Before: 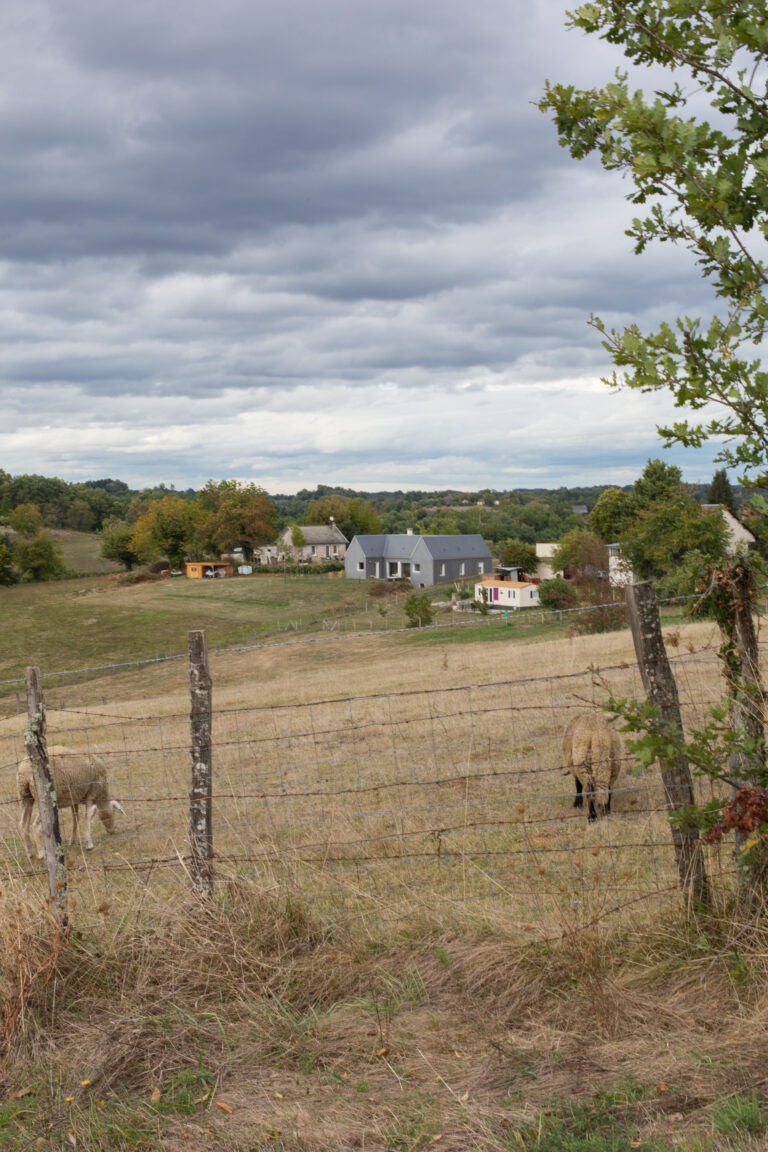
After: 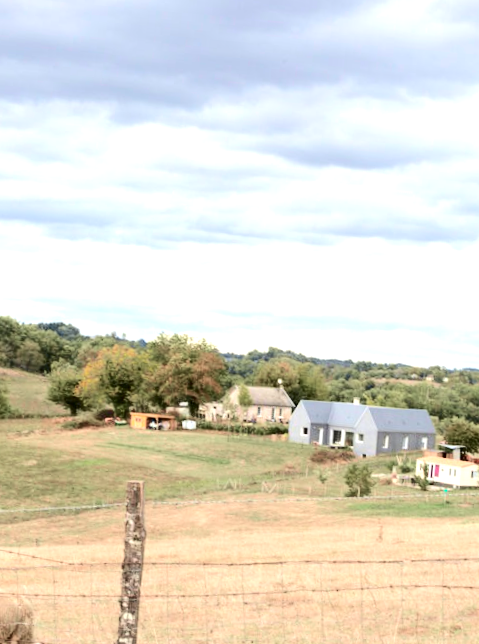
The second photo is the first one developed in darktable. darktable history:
tone curve: curves: ch0 [(0, 0) (0.049, 0.01) (0.154, 0.081) (0.491, 0.519) (0.748, 0.765) (1, 0.919)]; ch1 [(0, 0) (0.172, 0.123) (0.317, 0.272) (0.401, 0.422) (0.499, 0.497) (0.531, 0.54) (0.615, 0.603) (0.741, 0.783) (1, 1)]; ch2 [(0, 0) (0.411, 0.424) (0.483, 0.478) (0.544, 0.56) (0.686, 0.638) (1, 1)], color space Lab, independent channels, preserve colors none
crop and rotate: angle -5.01°, left 2.031%, top 6.726%, right 27.622%, bottom 30.222%
exposure: black level correction 0, exposure 1.2 EV, compensate exposure bias true, compensate highlight preservation false
tone equalizer: -8 EV -0.386 EV, -7 EV -0.394 EV, -6 EV -0.297 EV, -5 EV -0.244 EV, -3 EV 0.255 EV, -2 EV 0.36 EV, -1 EV 0.392 EV, +0 EV 0.428 EV, edges refinement/feathering 500, mask exposure compensation -1.57 EV, preserve details no
